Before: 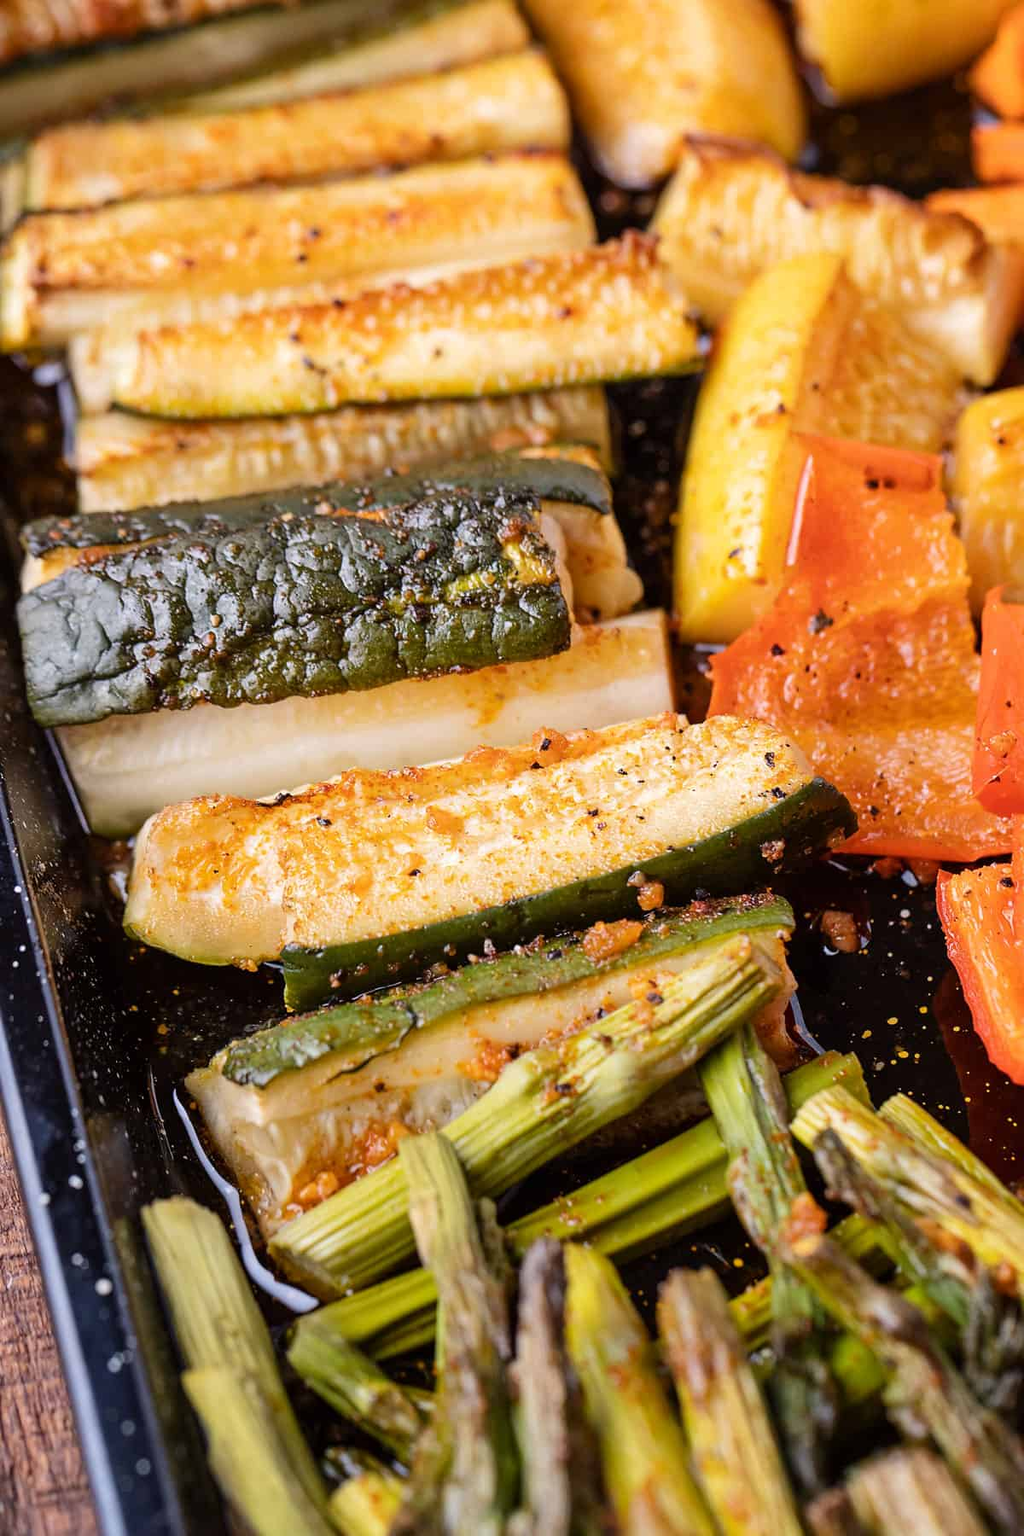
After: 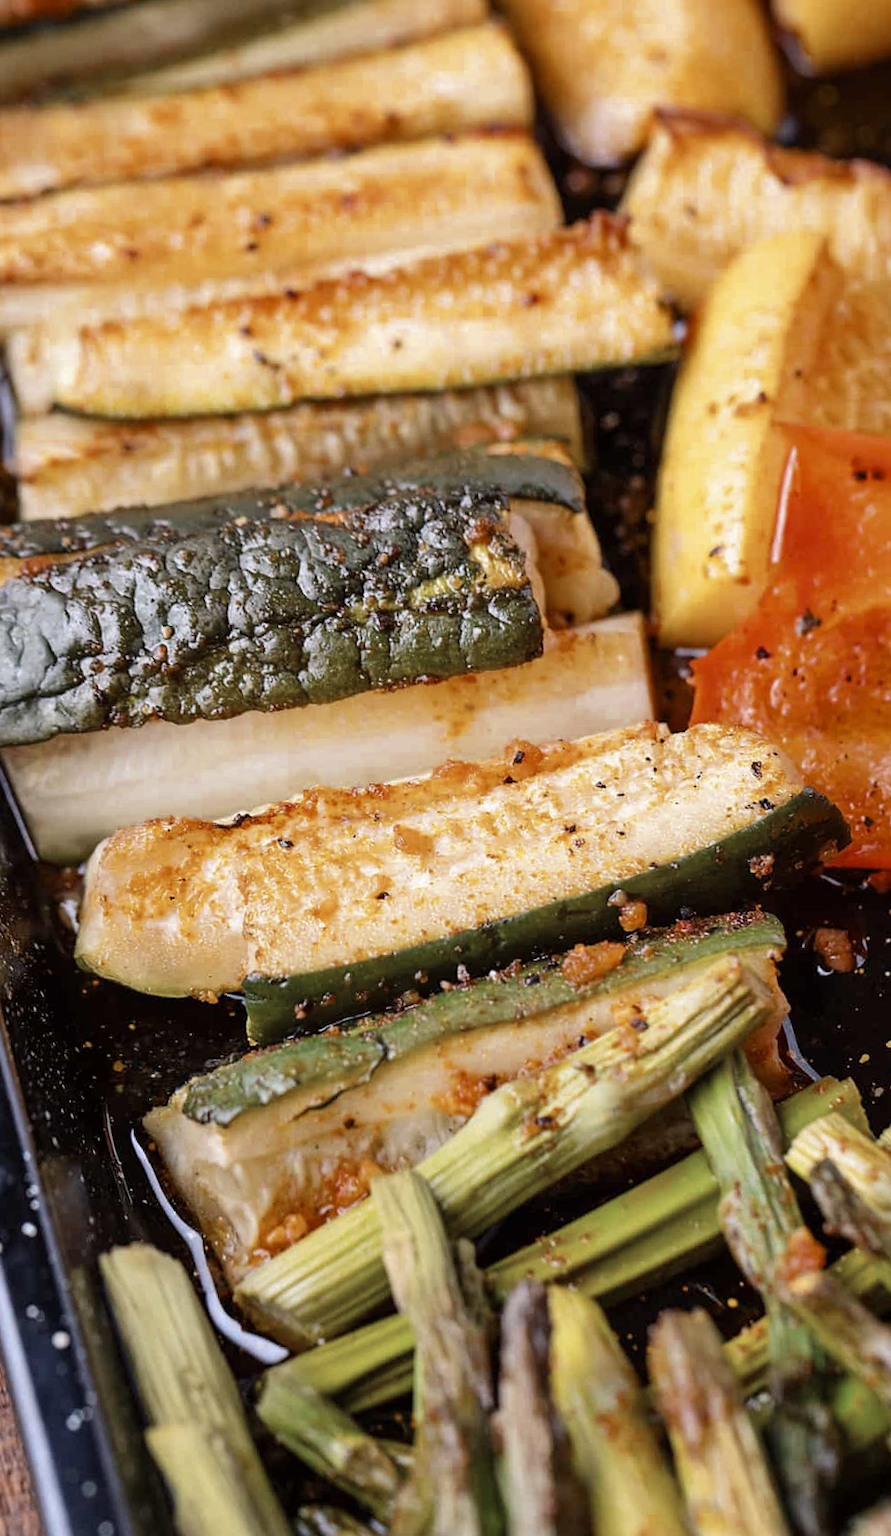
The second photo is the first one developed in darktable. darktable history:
color zones: curves: ch0 [(0, 0.5) (0.125, 0.4) (0.25, 0.5) (0.375, 0.4) (0.5, 0.4) (0.625, 0.6) (0.75, 0.6) (0.875, 0.5)]; ch1 [(0, 0.35) (0.125, 0.45) (0.25, 0.35) (0.375, 0.35) (0.5, 0.35) (0.625, 0.35) (0.75, 0.45) (0.875, 0.35)]; ch2 [(0, 0.6) (0.125, 0.5) (0.25, 0.5) (0.375, 0.6) (0.5, 0.6) (0.625, 0.5) (0.75, 0.5) (0.875, 0.5)]
crop and rotate: angle 1°, left 4.281%, top 0.642%, right 11.383%, bottom 2.486%
